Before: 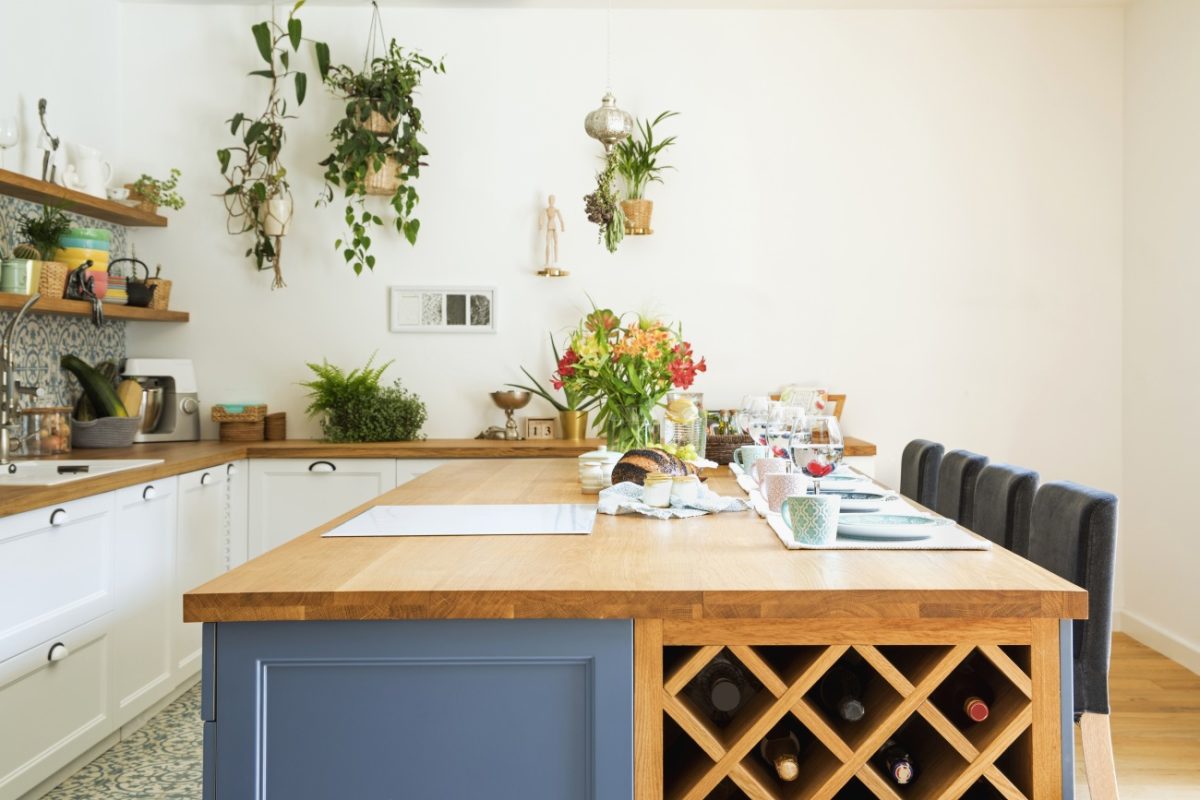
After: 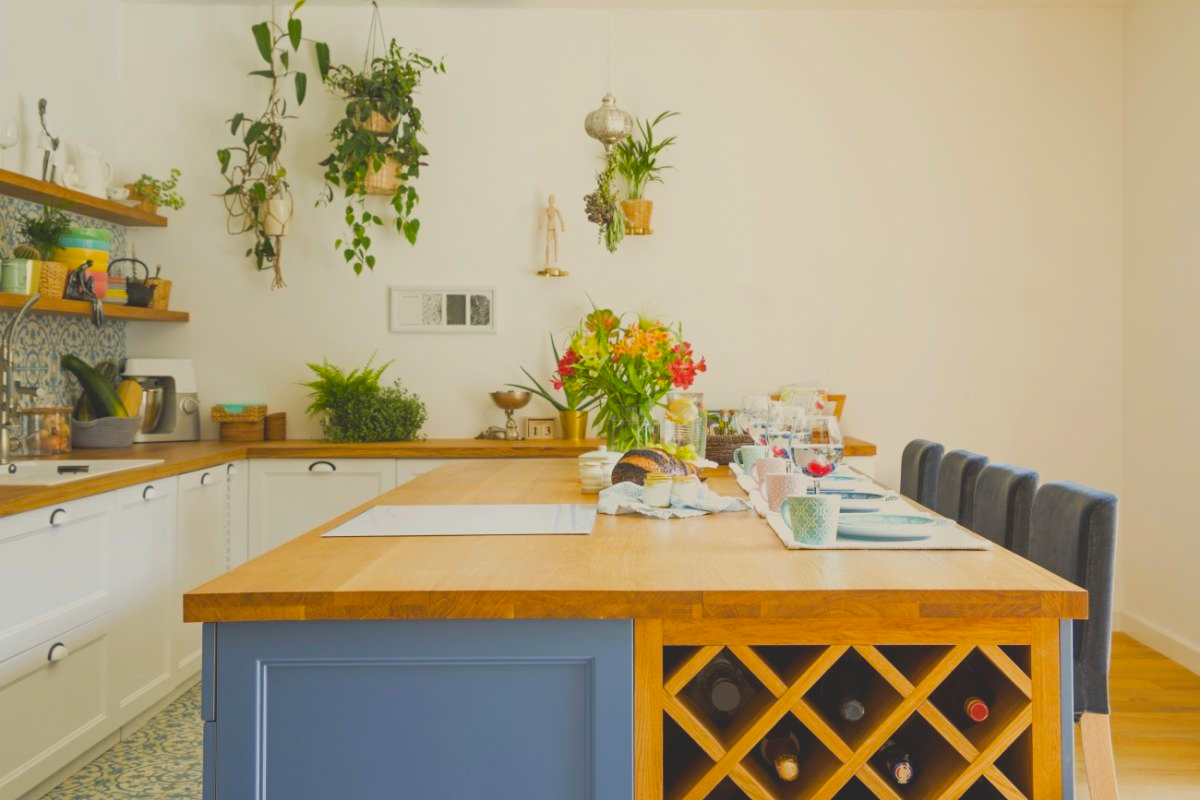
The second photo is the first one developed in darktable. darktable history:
contrast brightness saturation: contrast -0.284
tone equalizer: on, module defaults
color balance rgb: highlights gain › chroma 3.058%, highlights gain › hue 77.43°, perceptual saturation grading › global saturation 19.348%, global vibrance 20%
